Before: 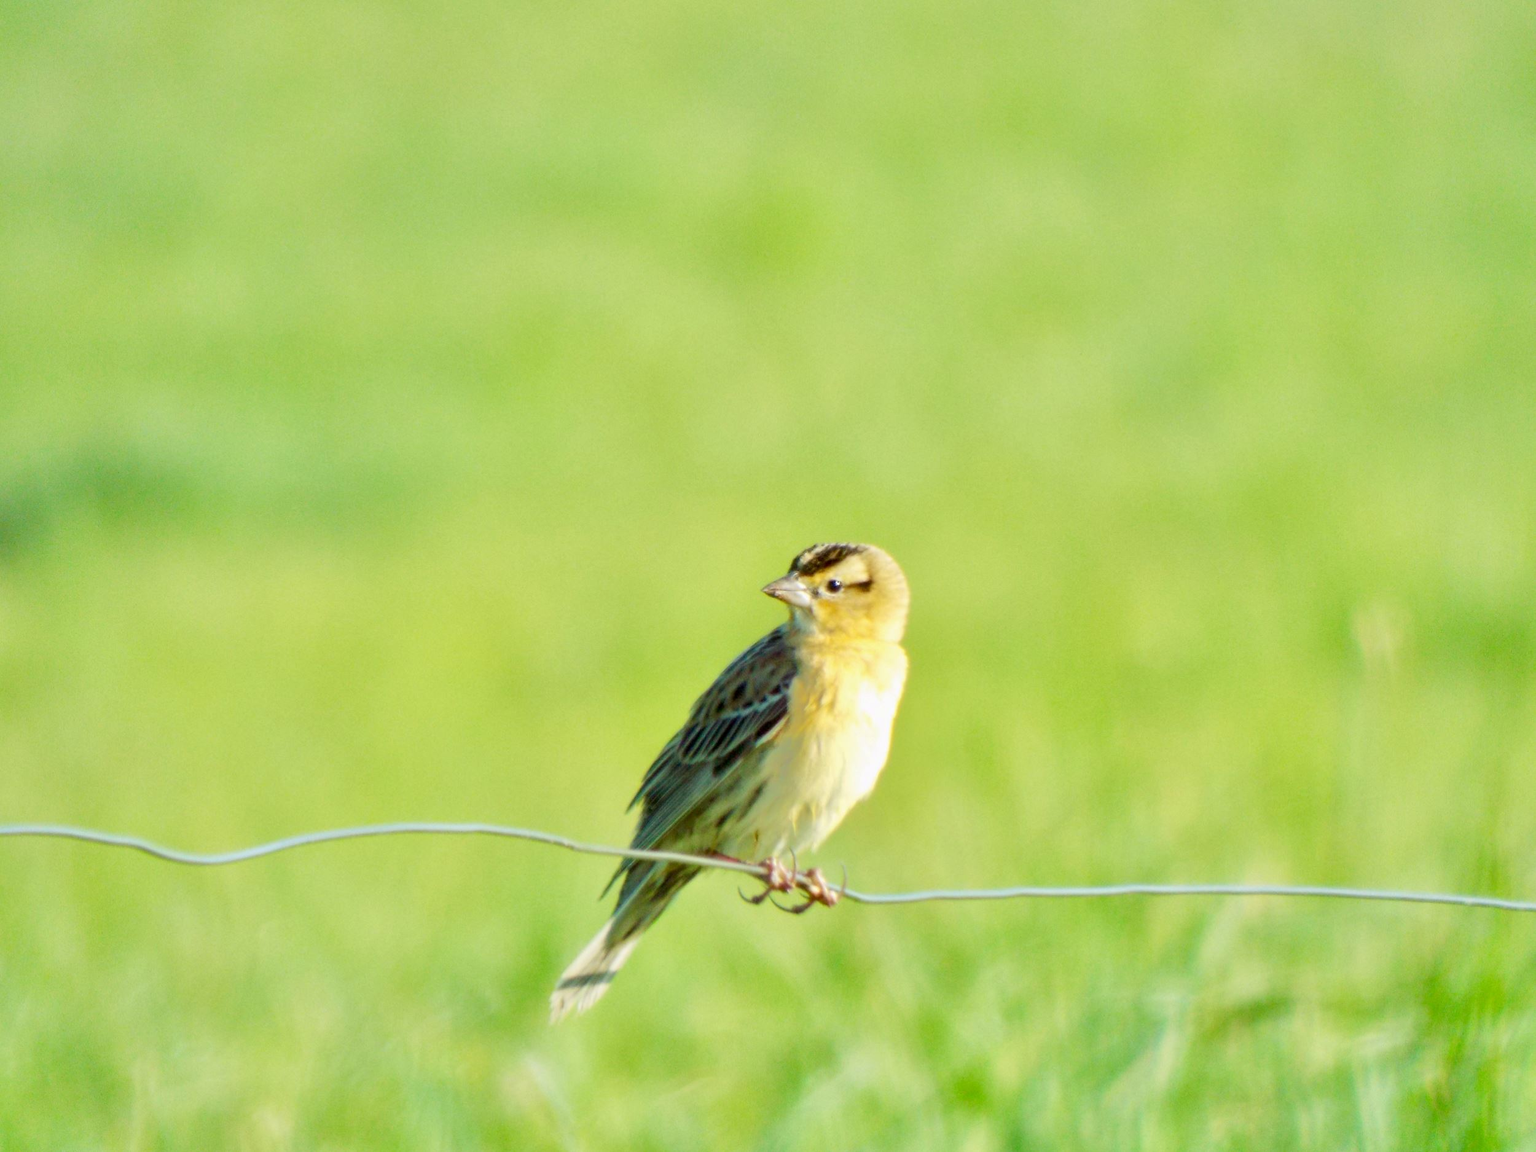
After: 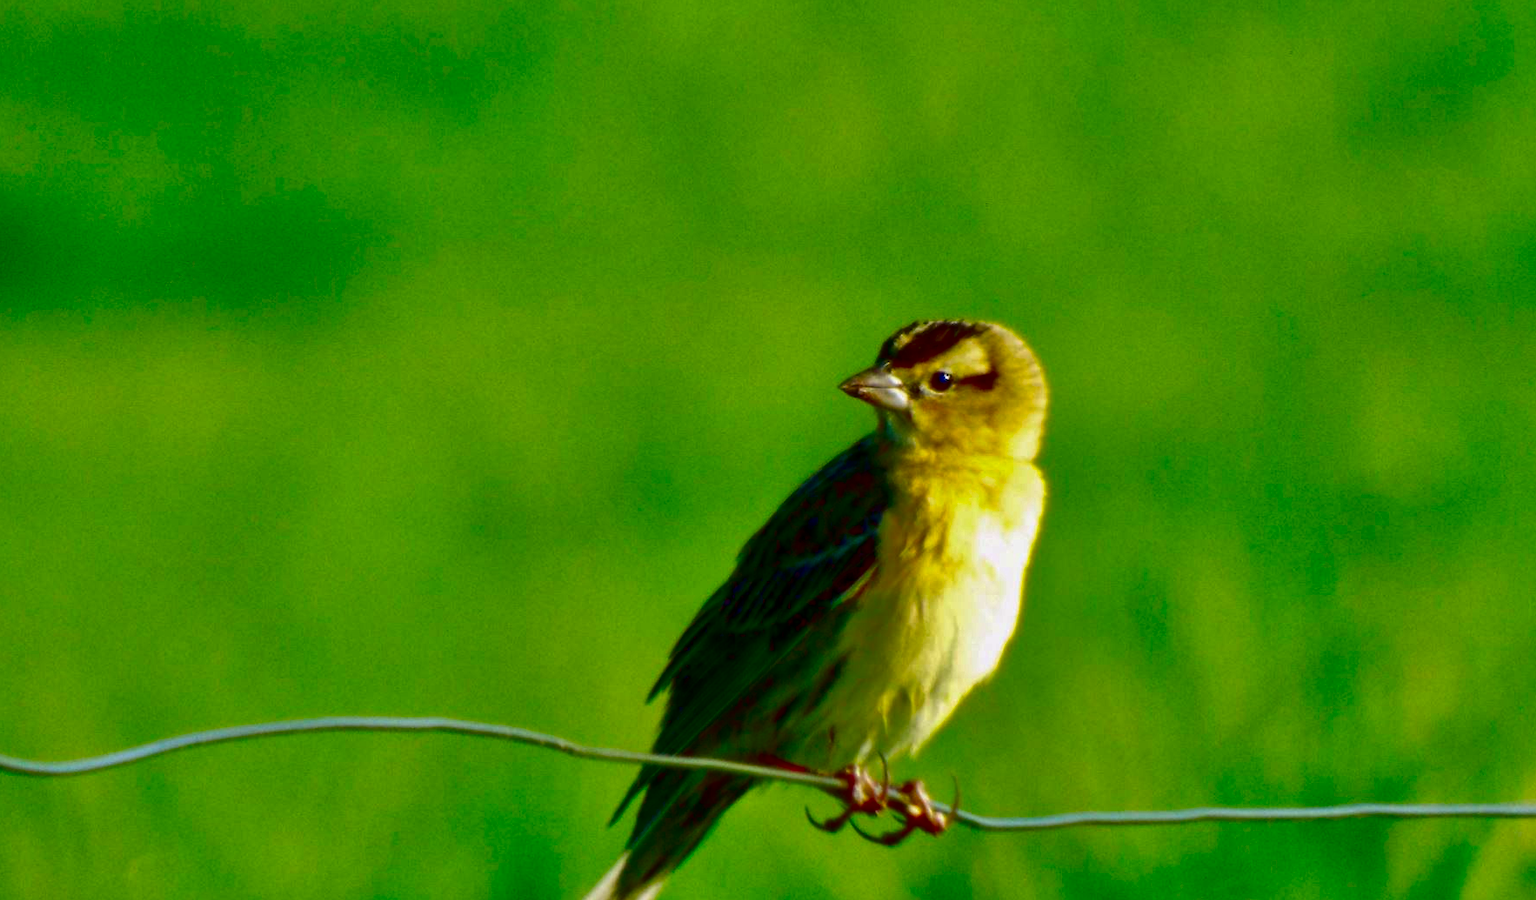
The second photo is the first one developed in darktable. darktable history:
contrast brightness saturation: brightness -0.982, saturation 0.991
crop: left 11.032%, top 27.569%, right 18.289%, bottom 17.22%
